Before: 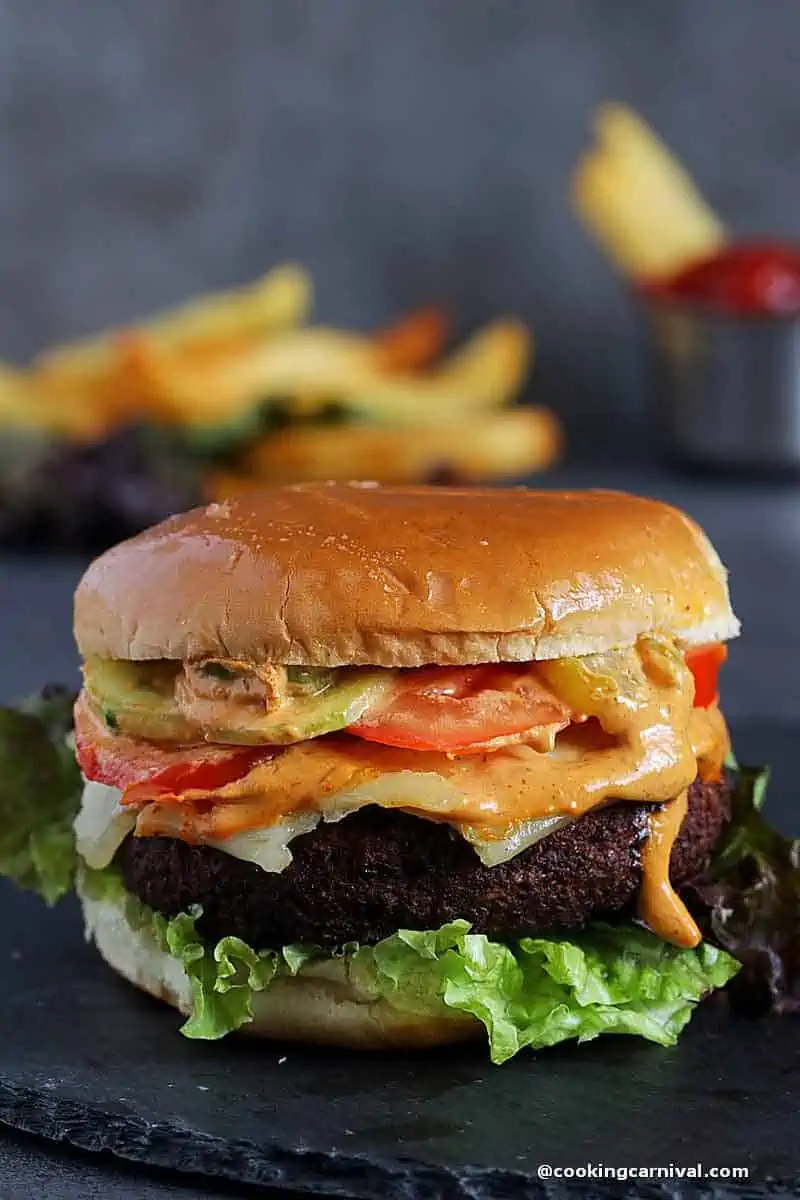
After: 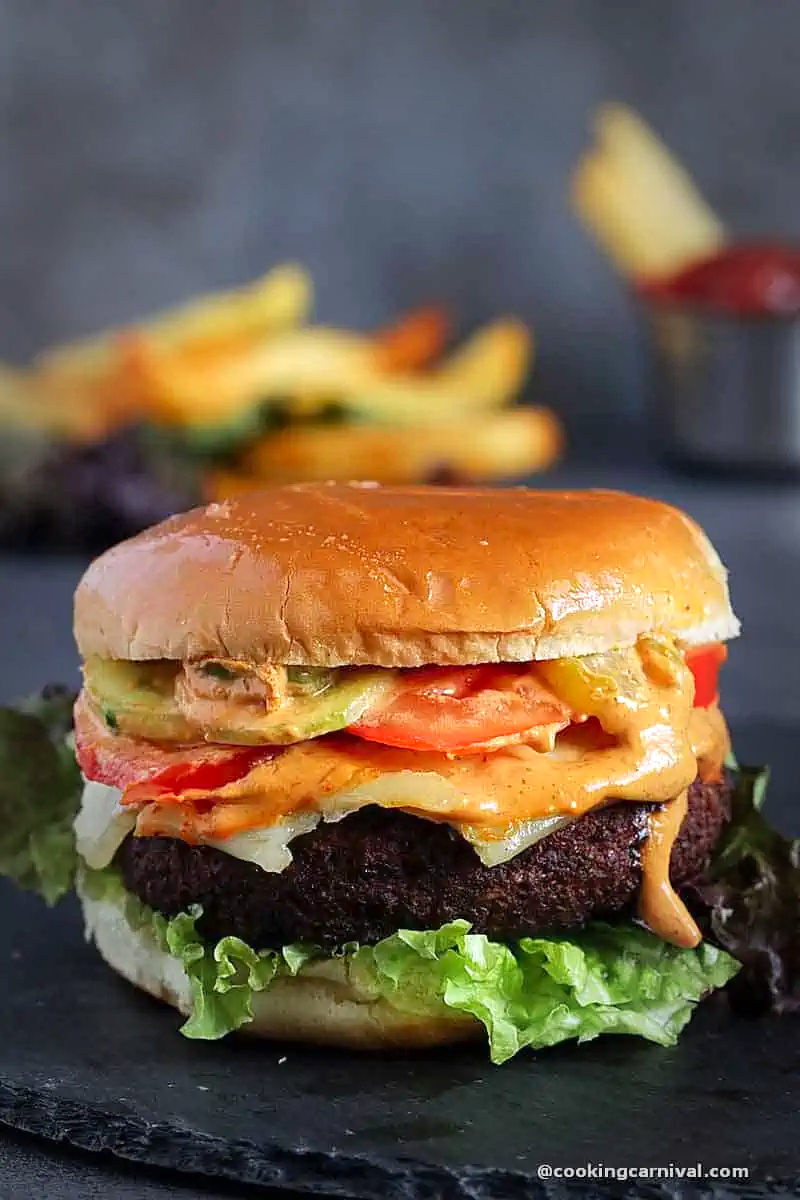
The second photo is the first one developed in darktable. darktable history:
levels: levels [0, 0.435, 0.917]
vignetting: fall-off start 66.88%, fall-off radius 39.66%, brightness -0.401, saturation -0.306, automatic ratio true, width/height ratio 0.671
